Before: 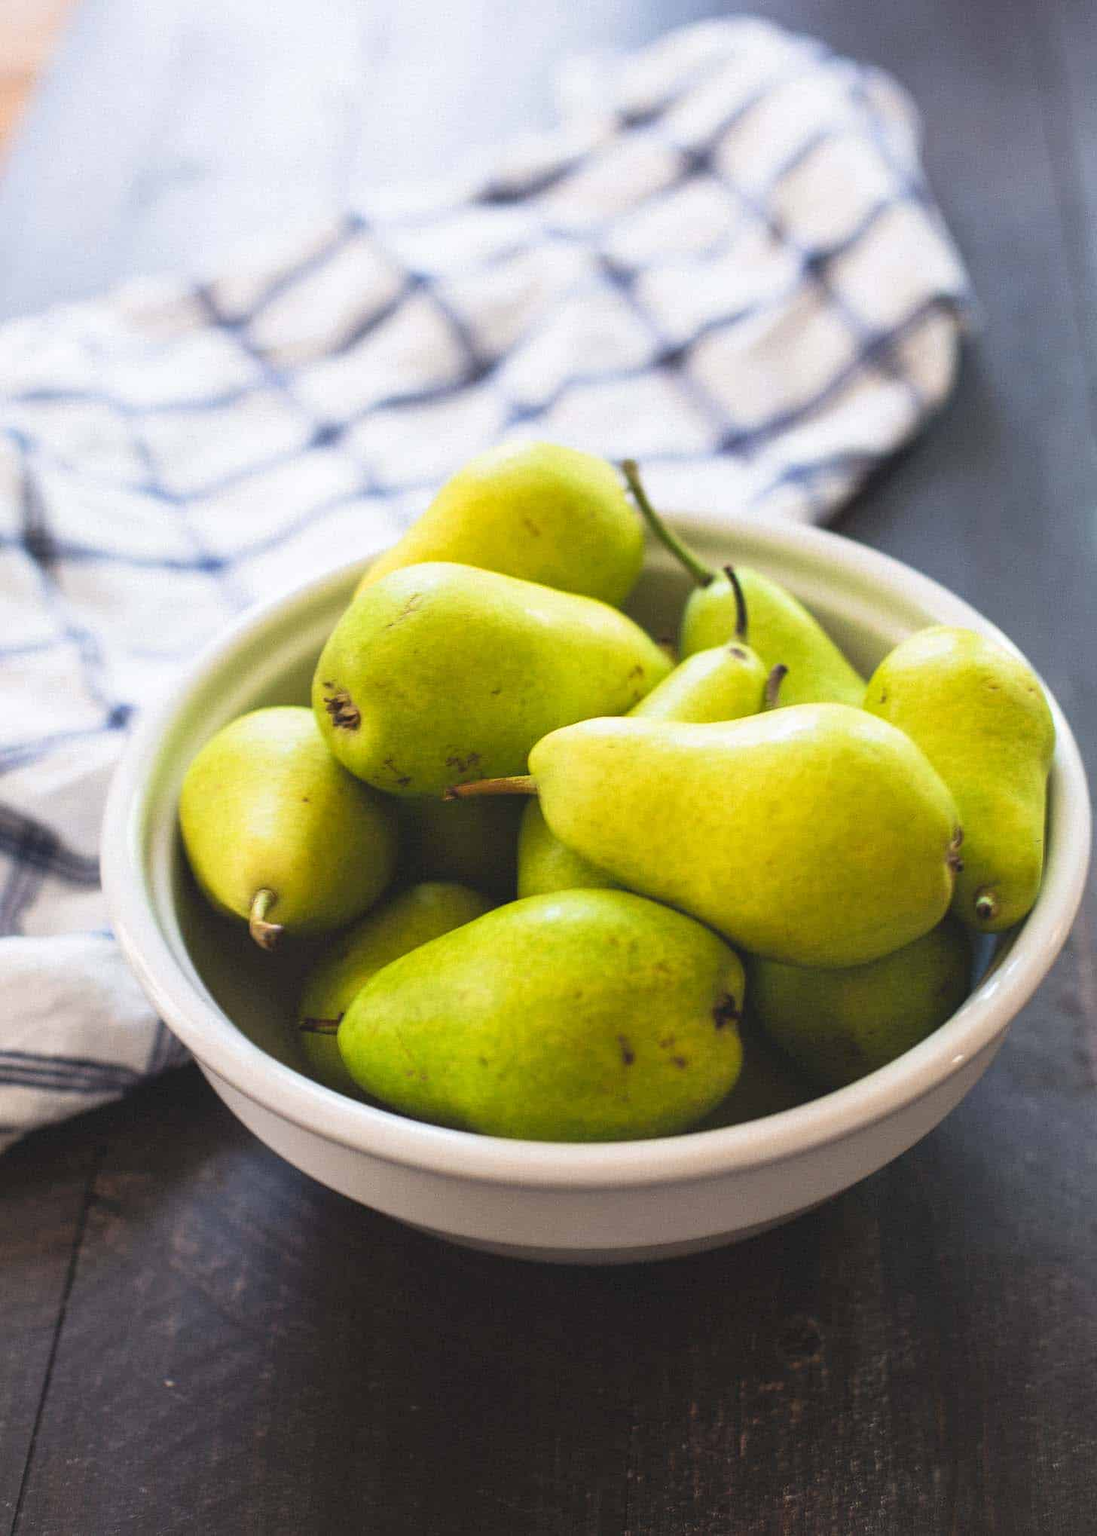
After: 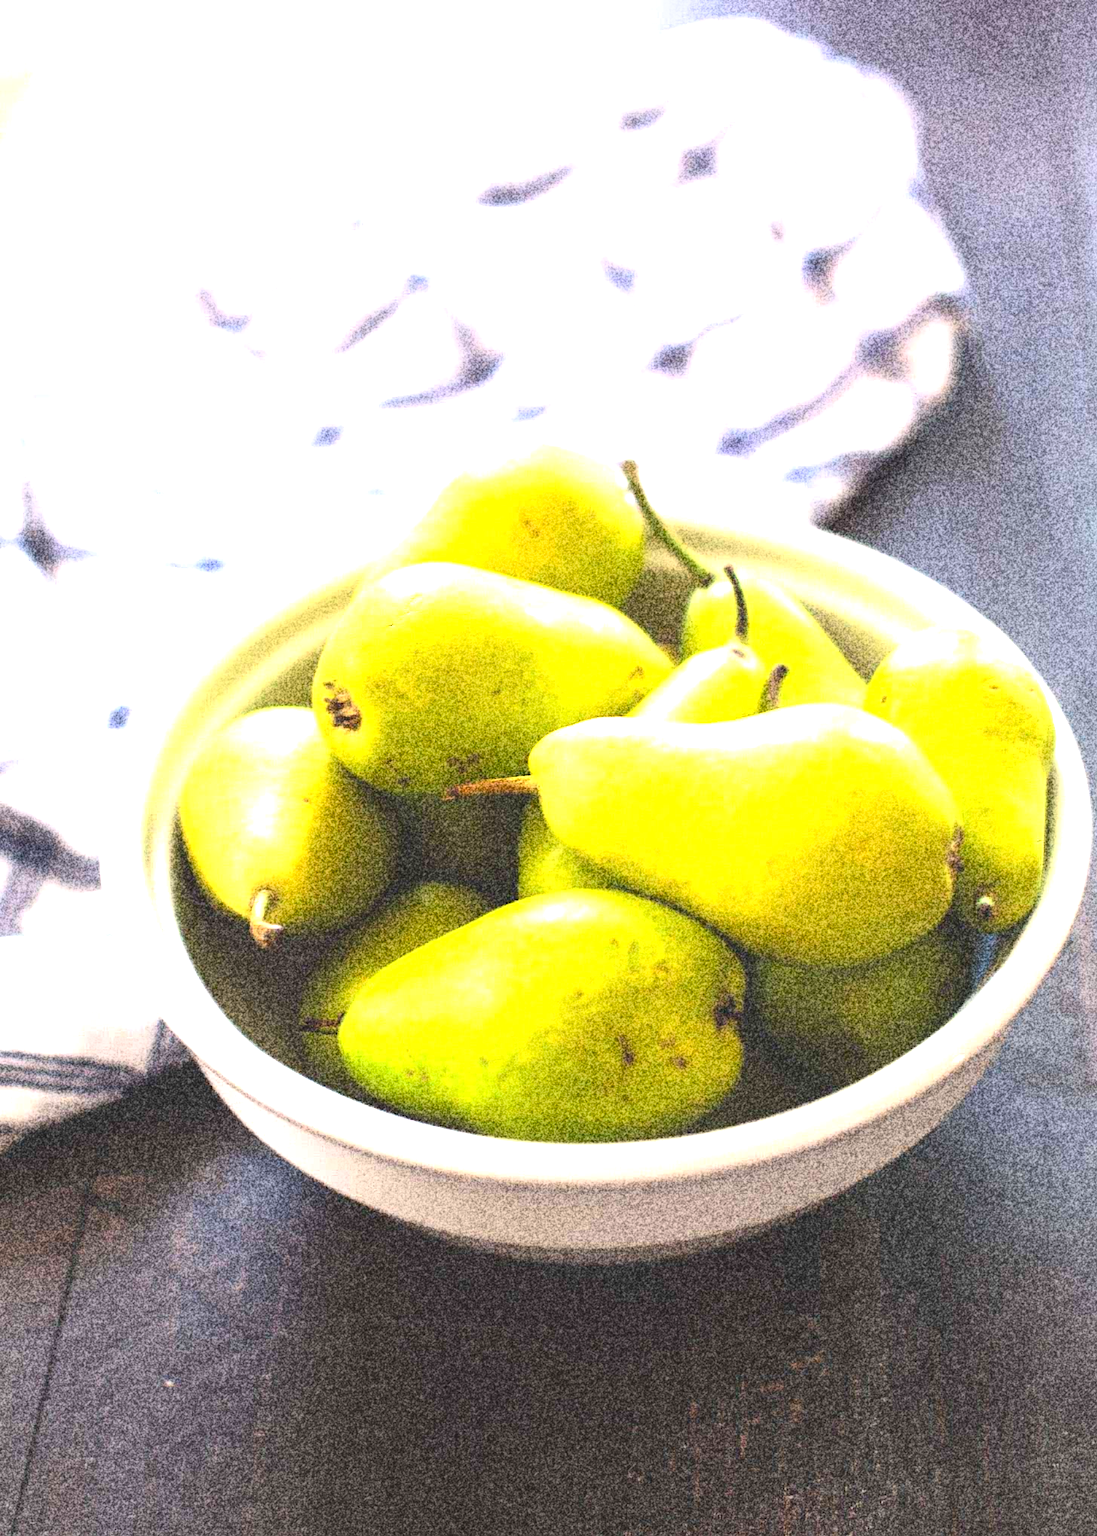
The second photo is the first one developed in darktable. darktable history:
exposure: black level correction 0, exposure 1.379 EV, compensate exposure bias true, compensate highlight preservation false
grain: coarseness 30.02 ISO, strength 100%
graduated density: density 0.38 EV, hardness 21%, rotation -6.11°, saturation 32%
